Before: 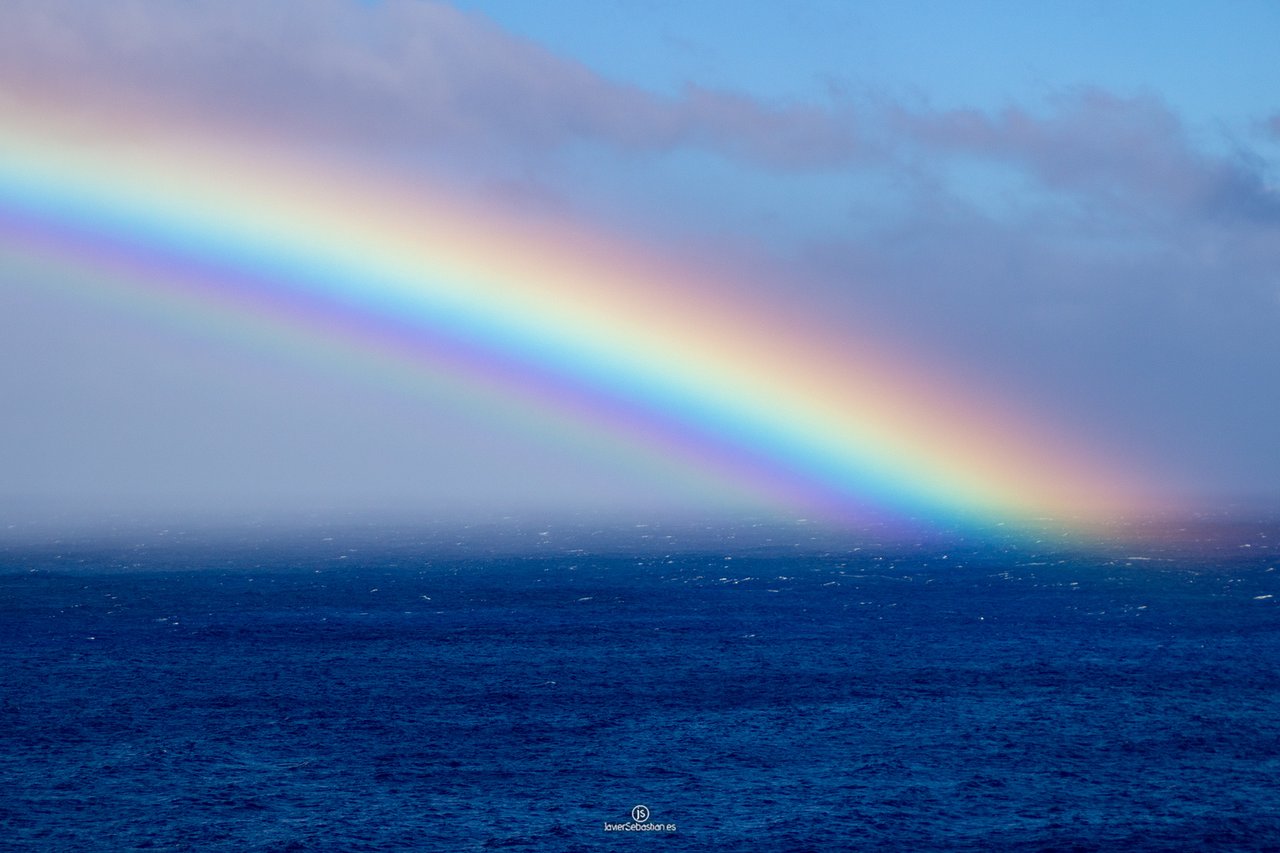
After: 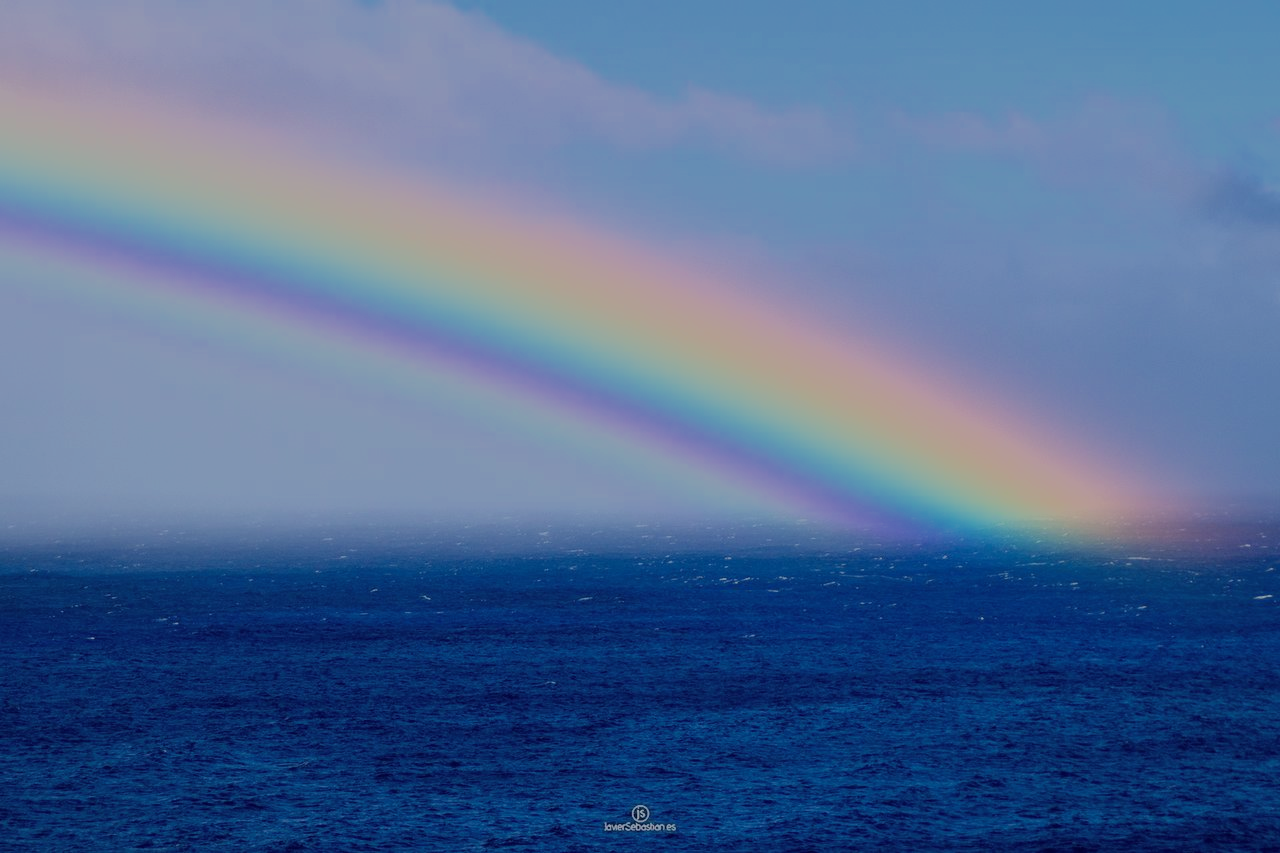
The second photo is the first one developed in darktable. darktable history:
filmic rgb: black relative exposure -13.03 EV, white relative exposure 4.01 EV, target white luminance 85.111%, hardness 6.29, latitude 41.88%, contrast 0.859, shadows ↔ highlights balance 8.32%, color science v6 (2022)
tone equalizer: on, module defaults
